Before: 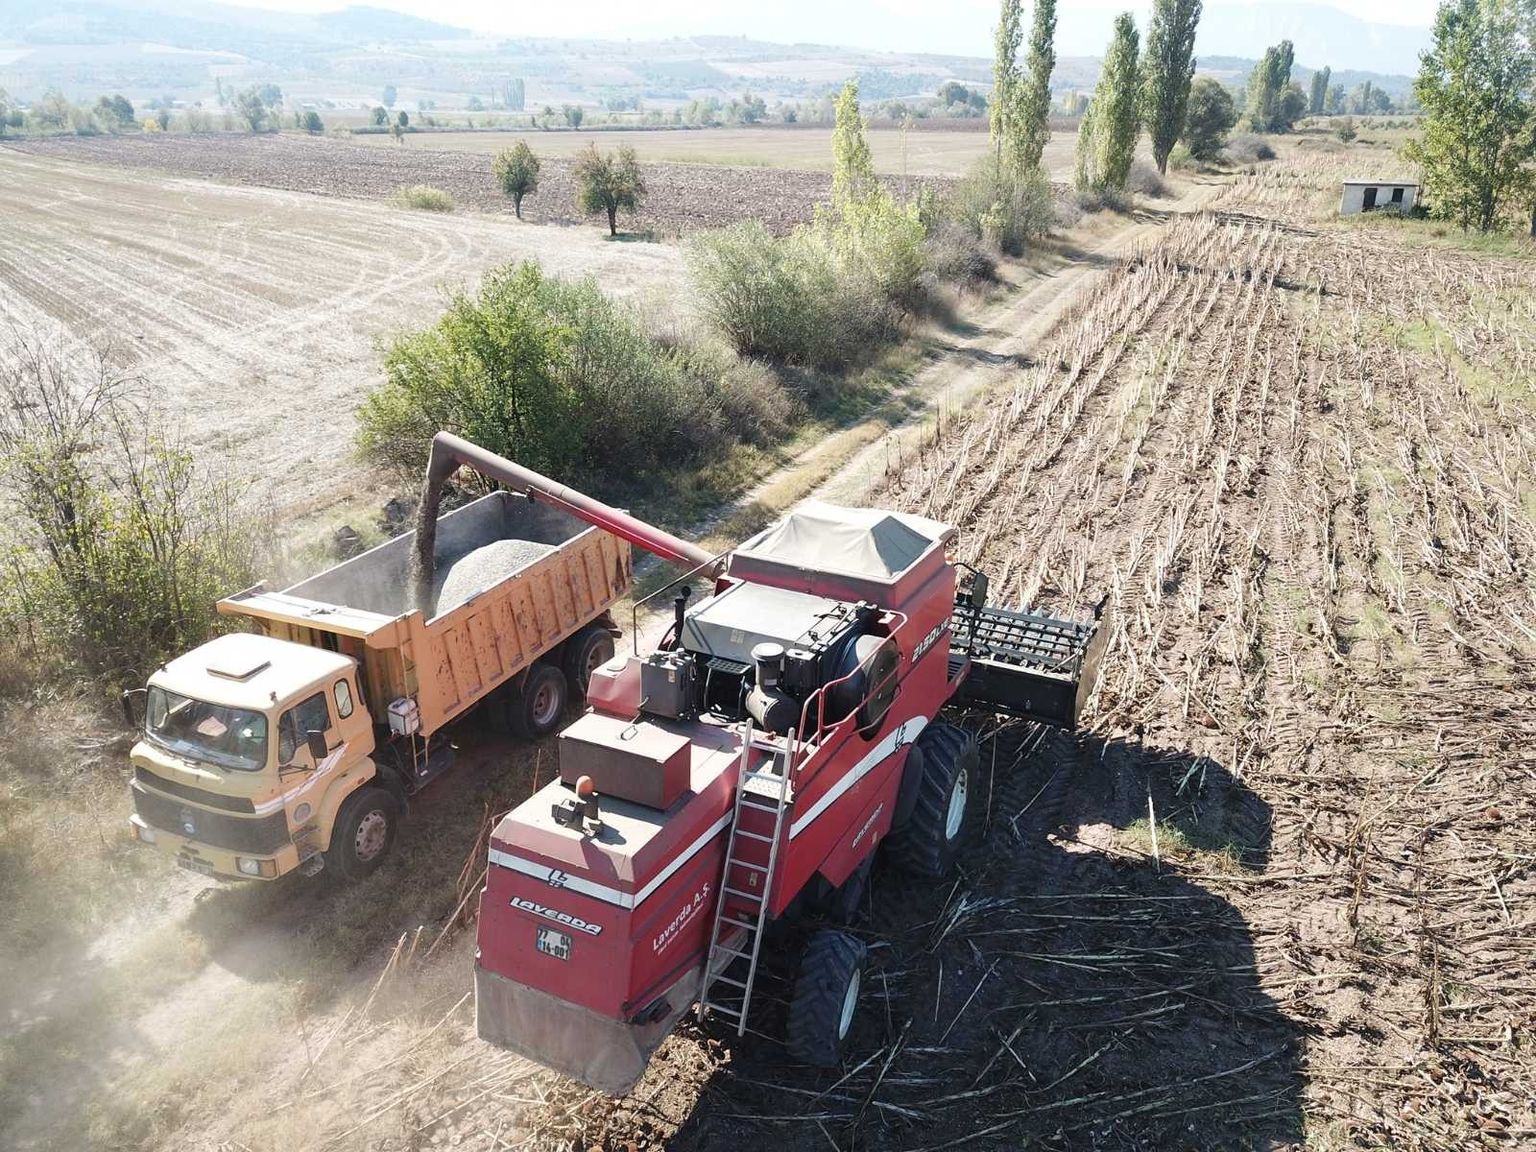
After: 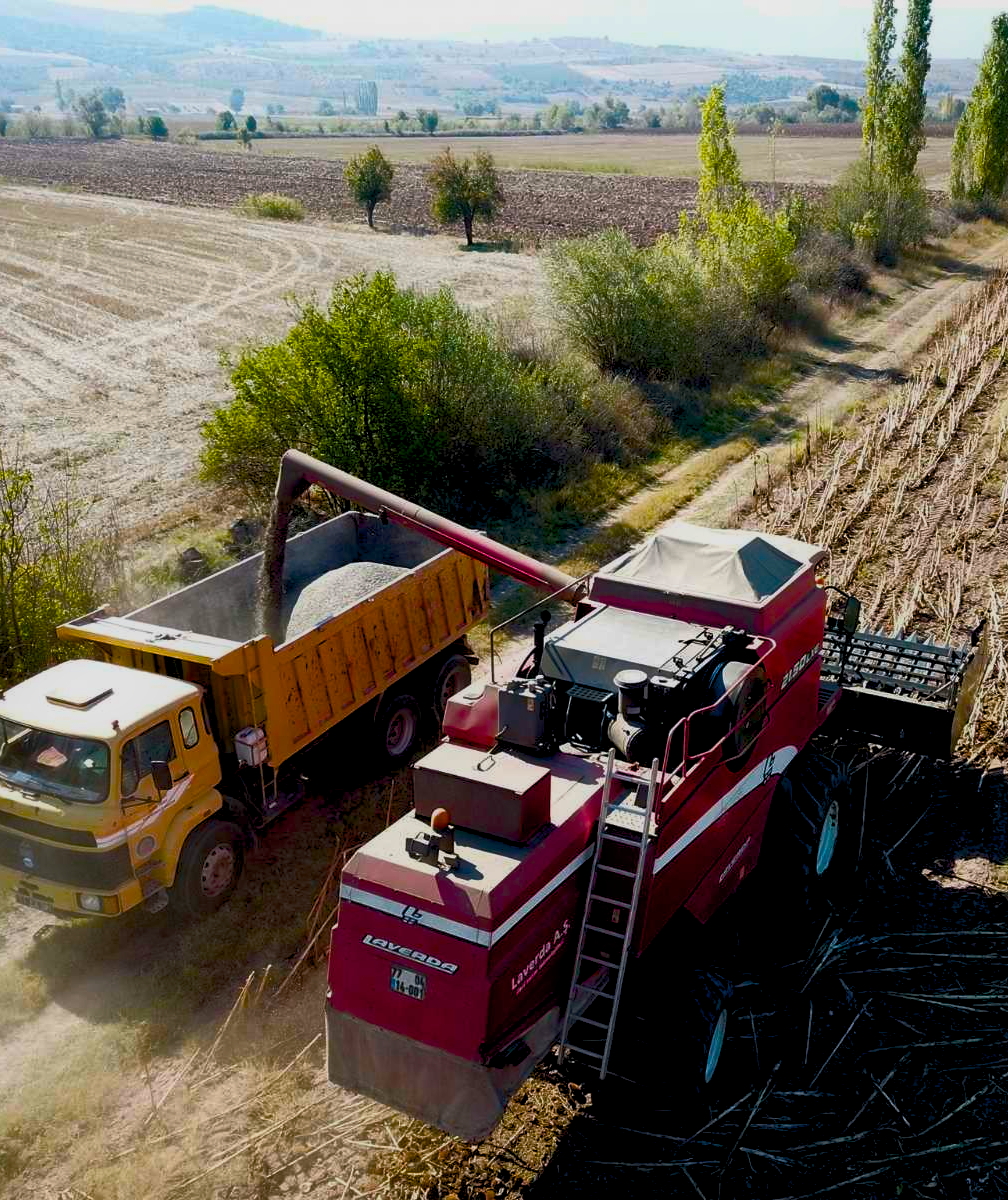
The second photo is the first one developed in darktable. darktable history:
tone equalizer: -8 EV 0.287 EV, -7 EV 0.39 EV, -6 EV 0.443 EV, -5 EV 0.279 EV, -3 EV -0.282 EV, -2 EV -0.435 EV, -1 EV -0.419 EV, +0 EV -0.24 EV, luminance estimator HSV value / RGB max
crop: left 10.591%, right 26.393%
color balance rgb: shadows lift › luminance -10.208%, shadows lift › chroma 0.89%, shadows lift › hue 111.88°, global offset › hue 171.21°, shadows fall-off 101.706%, perceptual saturation grading › global saturation 66.014%, perceptual saturation grading › highlights 59.547%, perceptual saturation grading › mid-tones 49.472%, perceptual saturation grading › shadows 49.441%, perceptual brilliance grading › highlights 3.28%, perceptual brilliance grading › mid-tones -17.819%, perceptual brilliance grading › shadows -41.763%, mask middle-gray fulcrum 22.523%
exposure: black level correction 0.029, exposure -0.074 EV, compensate exposure bias true, compensate highlight preservation false
